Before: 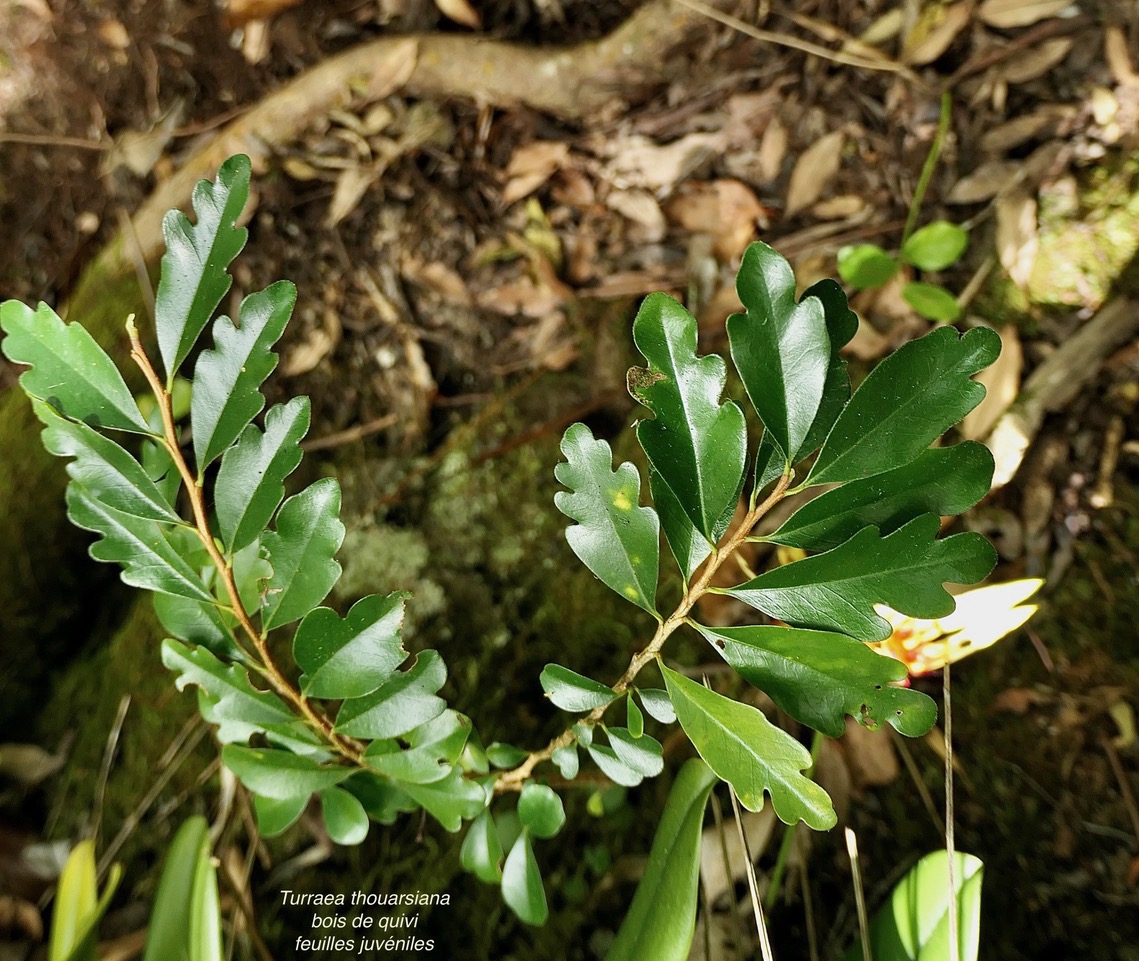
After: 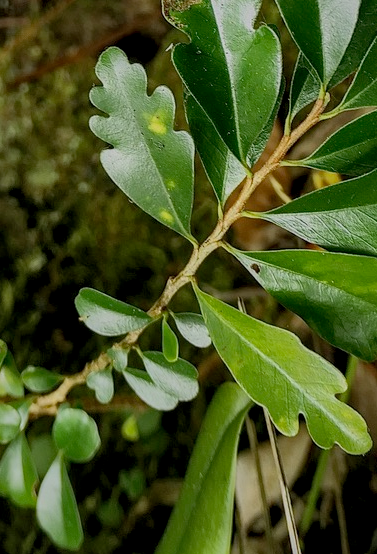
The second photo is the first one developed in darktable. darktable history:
crop: left 40.878%, top 39.176%, right 25.993%, bottom 3.081%
shadows and highlights: shadows 40, highlights -60
local contrast: detail 130%
exposure: exposure -0.462 EV, compensate highlight preservation false
